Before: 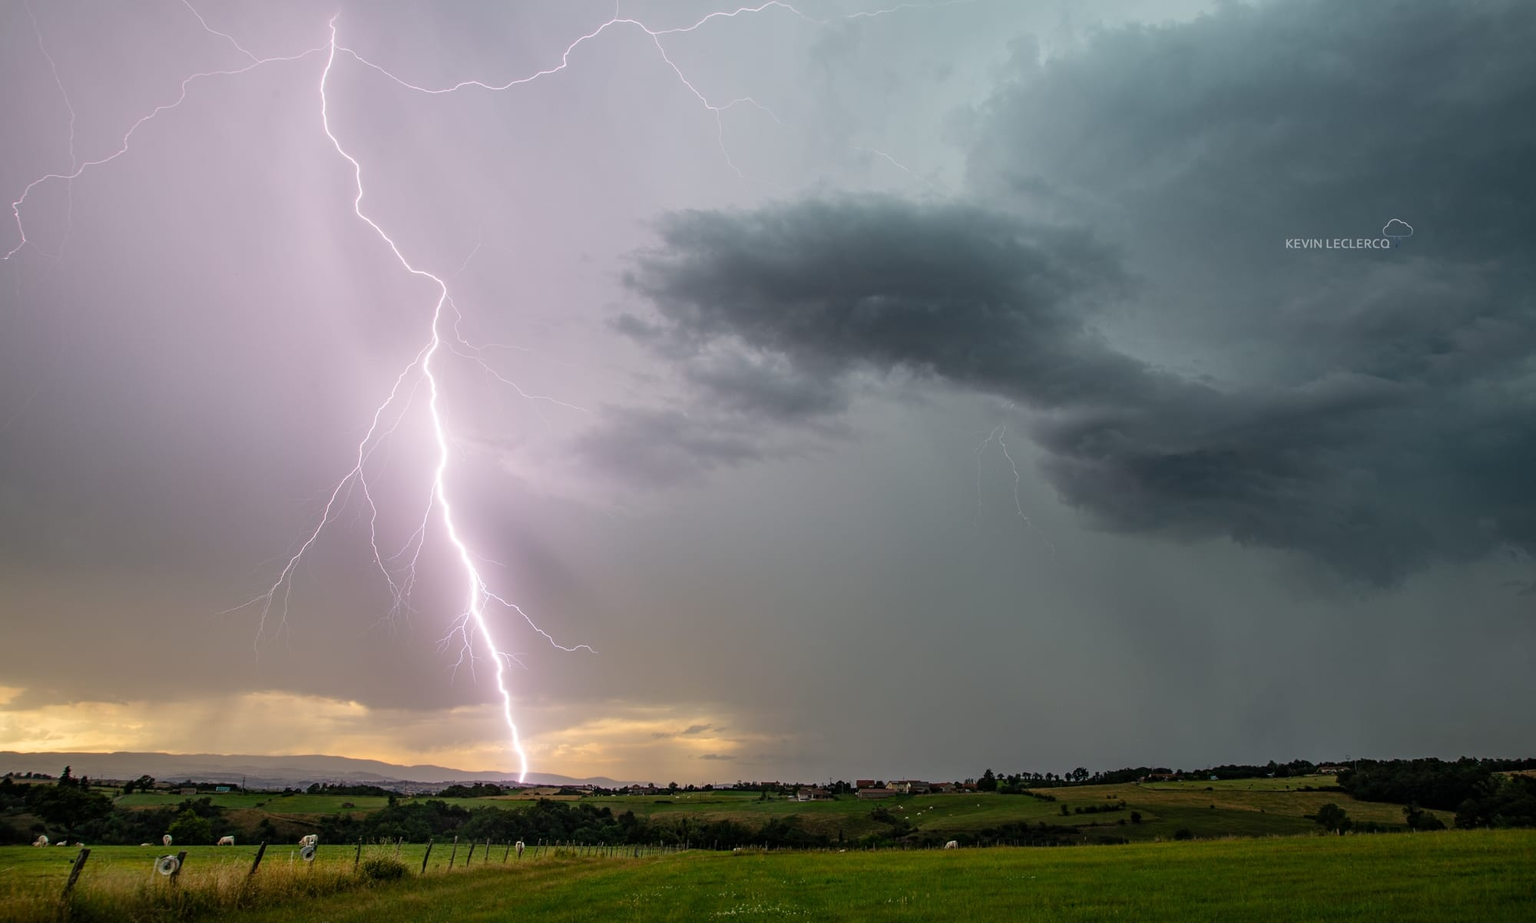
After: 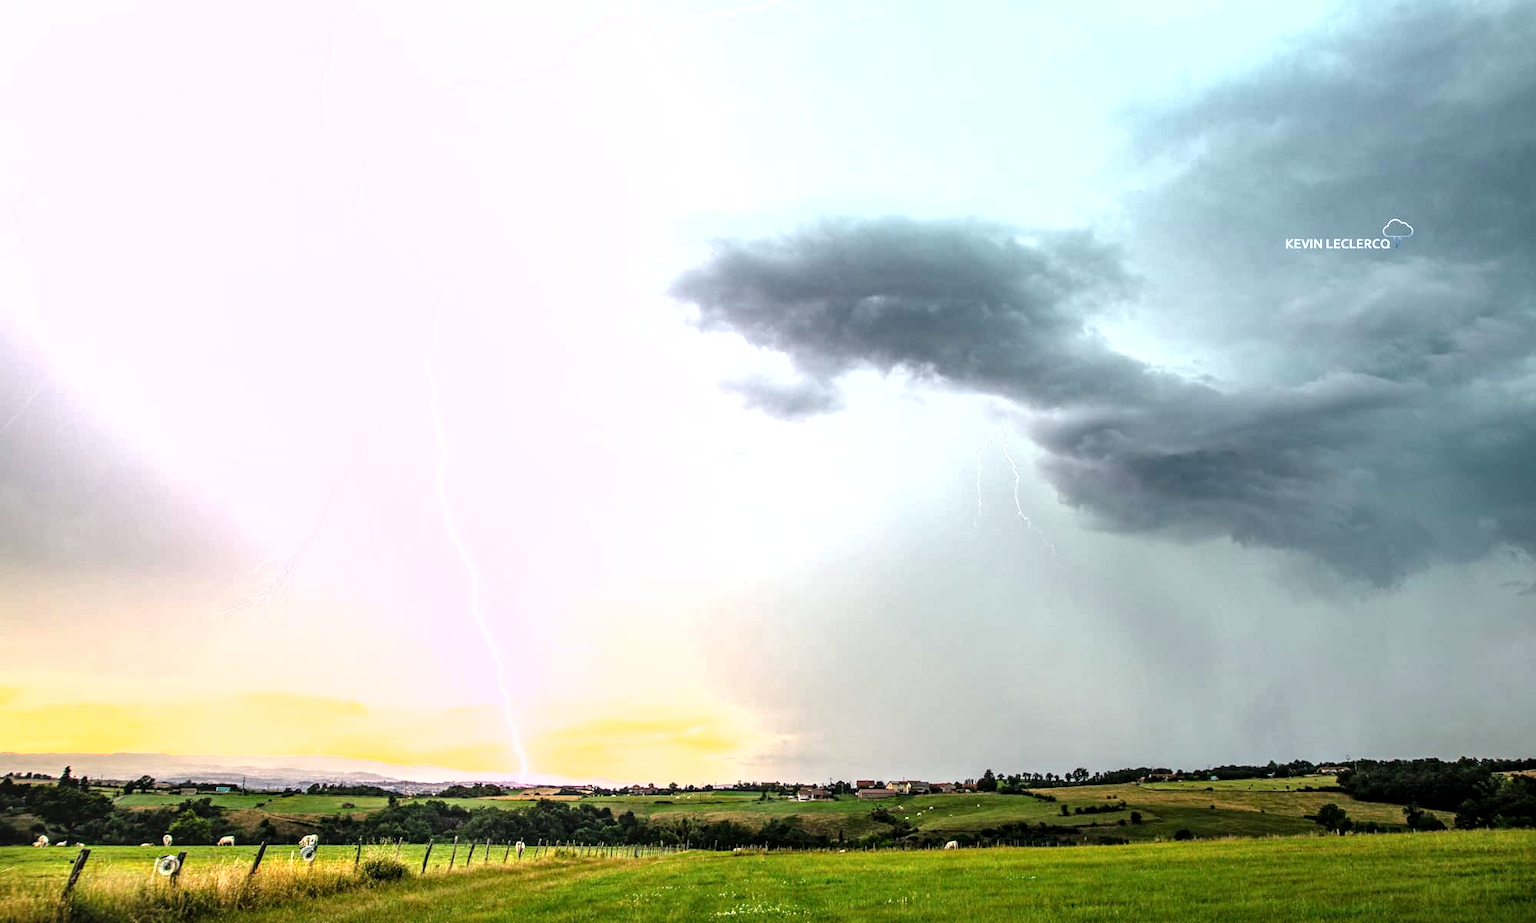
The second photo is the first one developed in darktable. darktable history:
shadows and highlights: shadows 37.15, highlights -27.78, highlights color adjustment 0.647%, soften with gaussian
exposure: black level correction 0.001, exposure 1.398 EV, compensate exposure bias true, compensate highlight preservation false
tone equalizer: -8 EV -0.776 EV, -7 EV -0.674 EV, -6 EV -0.589 EV, -5 EV -0.36 EV, -3 EV 0.374 EV, -2 EV 0.6 EV, -1 EV 0.683 EV, +0 EV 0.771 EV
local contrast: on, module defaults
